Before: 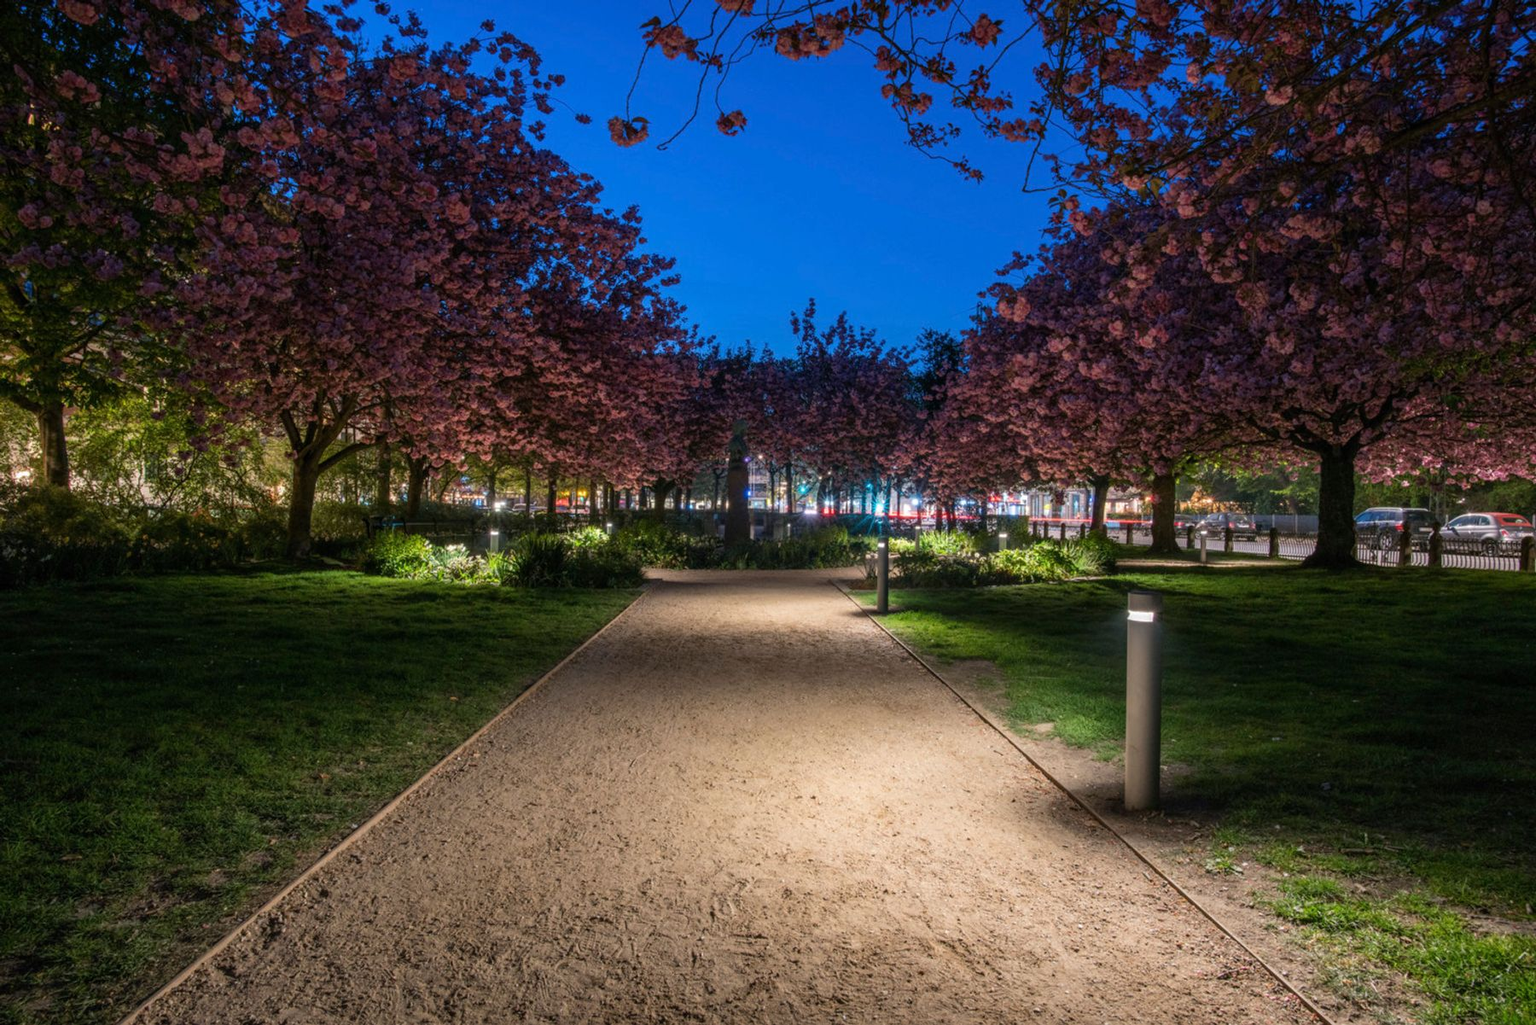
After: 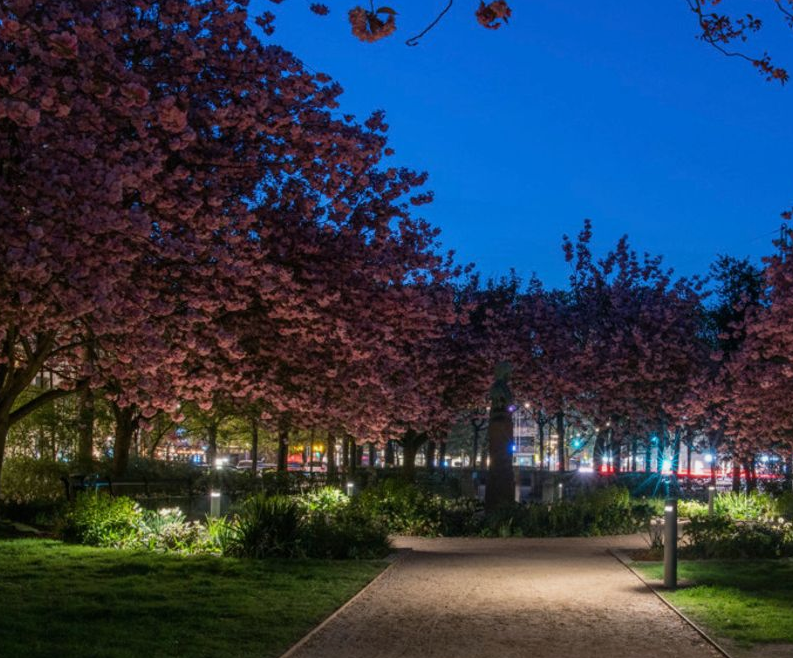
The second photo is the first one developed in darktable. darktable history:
crop: left 20.248%, top 10.86%, right 35.675%, bottom 34.321%
tone equalizer: on, module defaults
exposure: exposure -0.151 EV, compensate highlight preservation false
